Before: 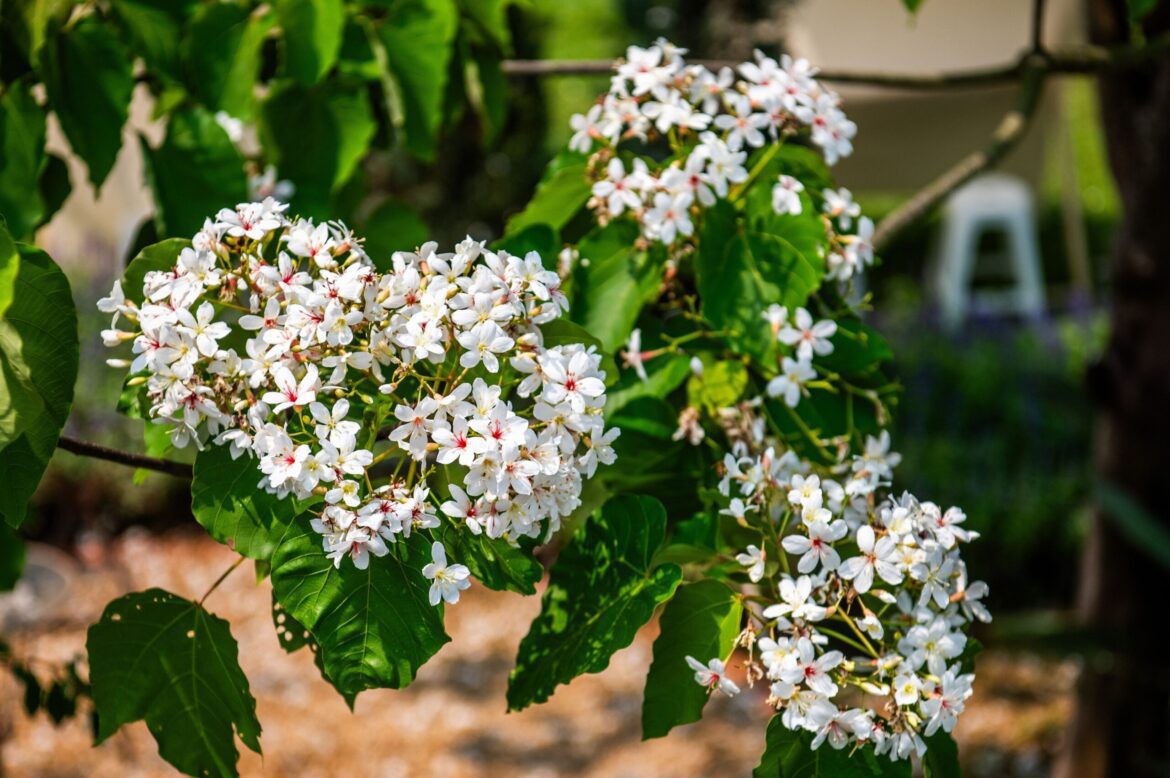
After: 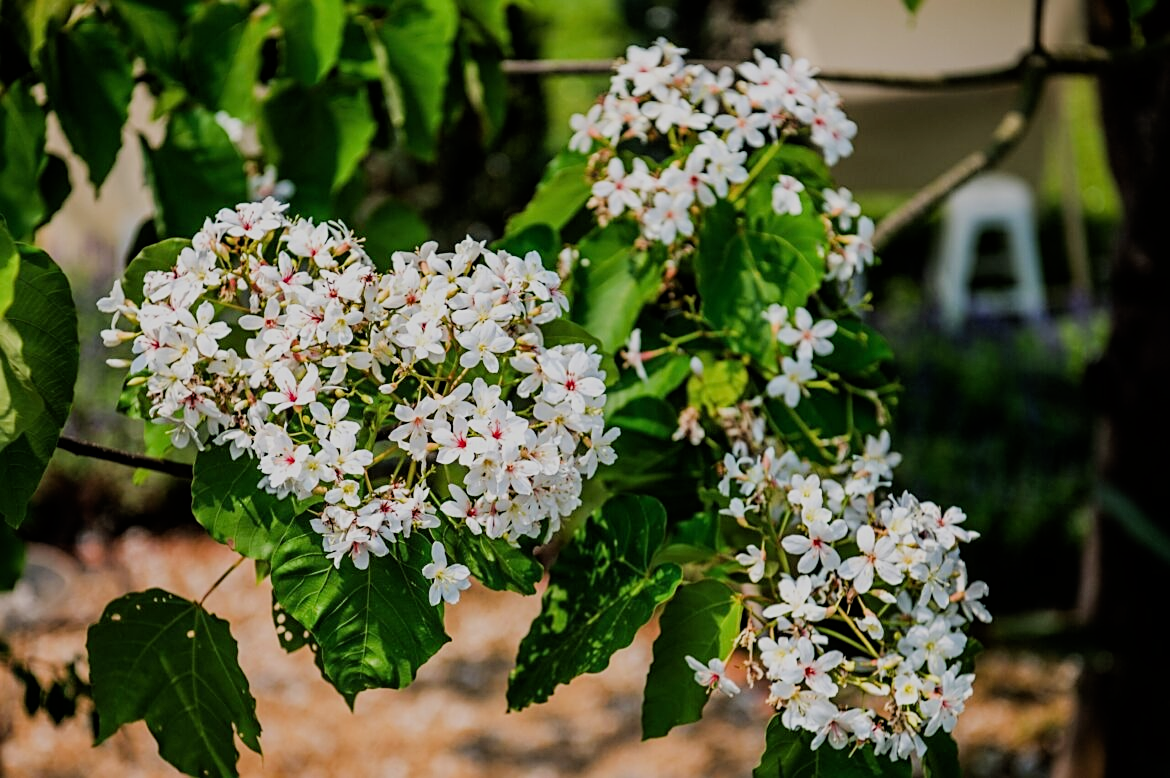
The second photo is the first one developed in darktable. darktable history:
sharpen: on, module defaults
filmic rgb: black relative exposure -7.34 EV, white relative exposure 5.06 EV, threshold 2.98 EV, hardness 3.19, enable highlight reconstruction true
